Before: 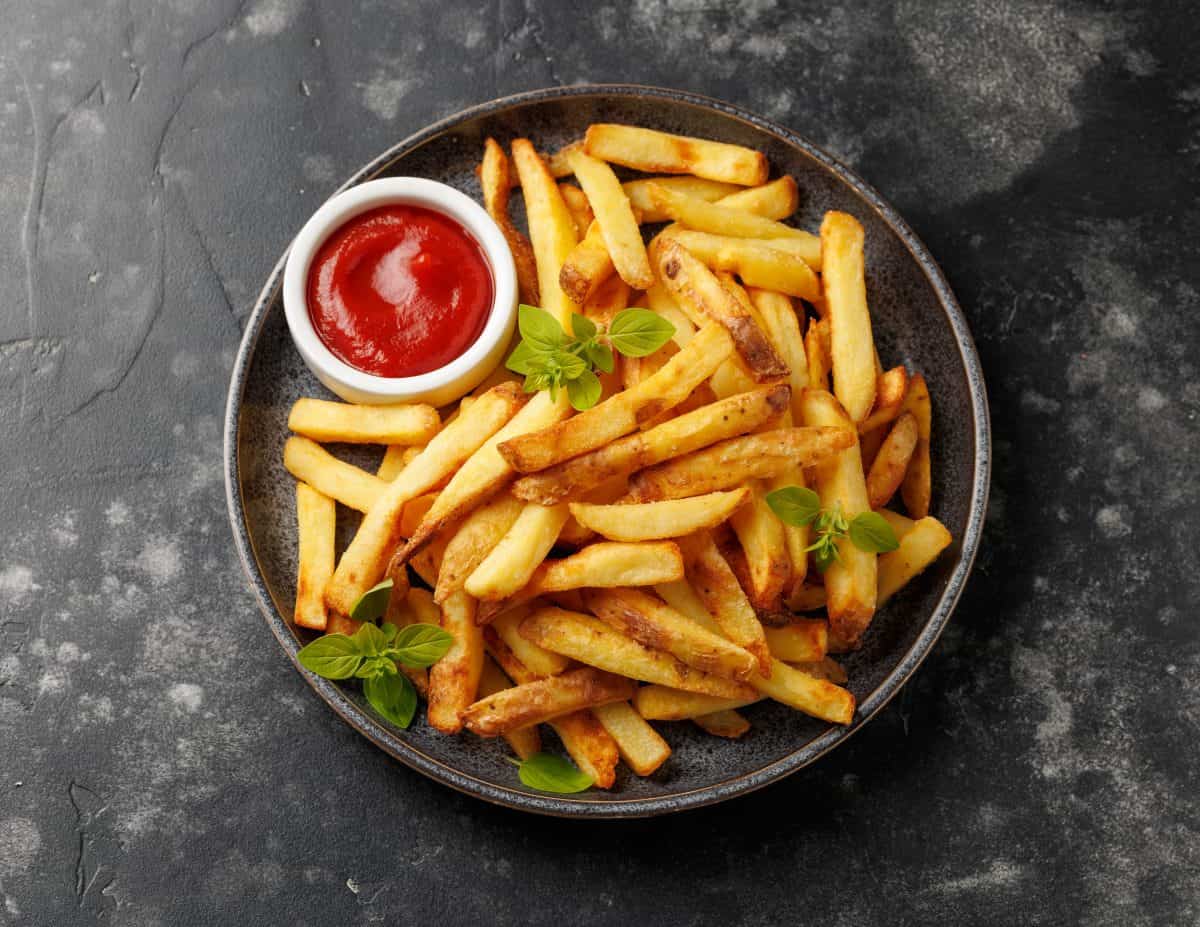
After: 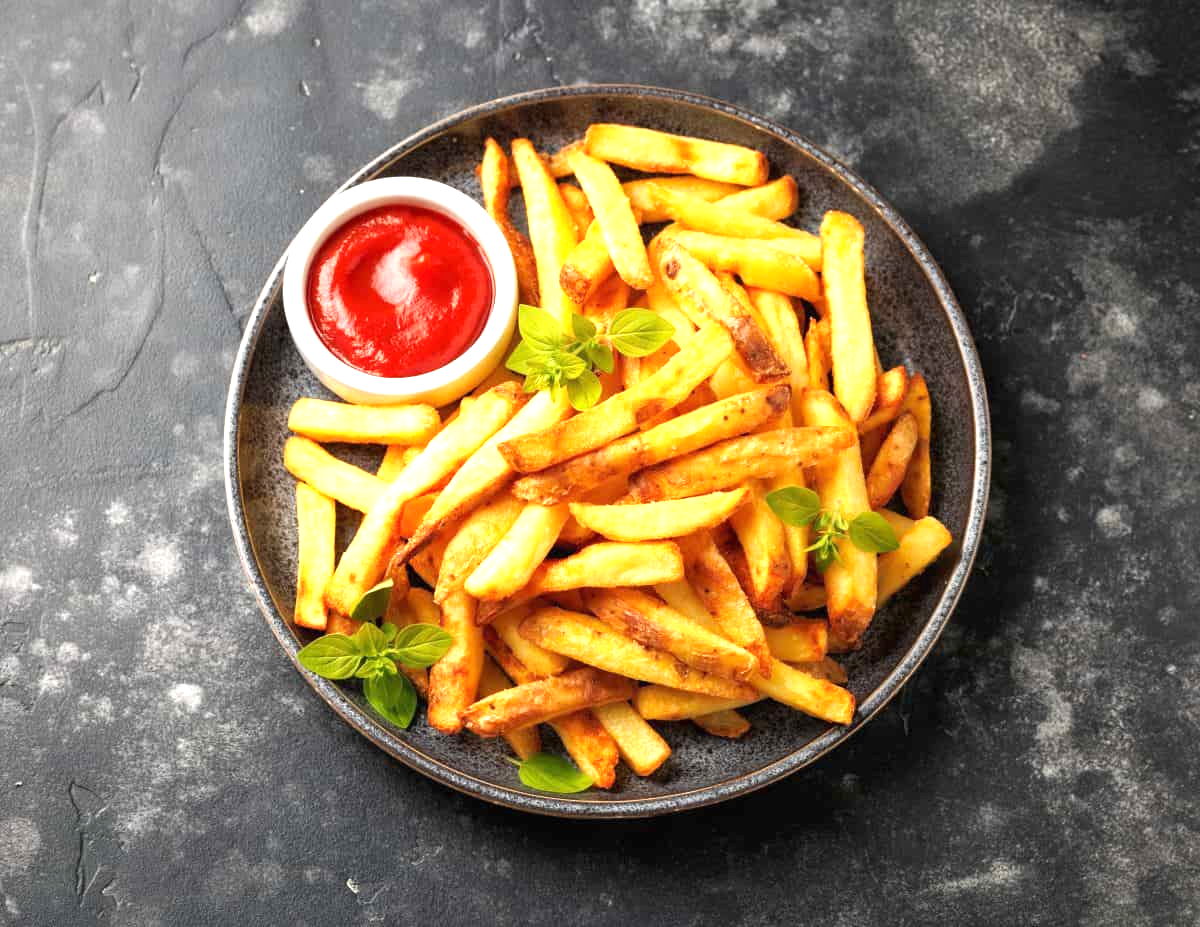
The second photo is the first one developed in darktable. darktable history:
exposure: black level correction 0, exposure 1.106 EV, compensate highlight preservation false
vignetting: saturation 0.367, center (0, 0.004)
